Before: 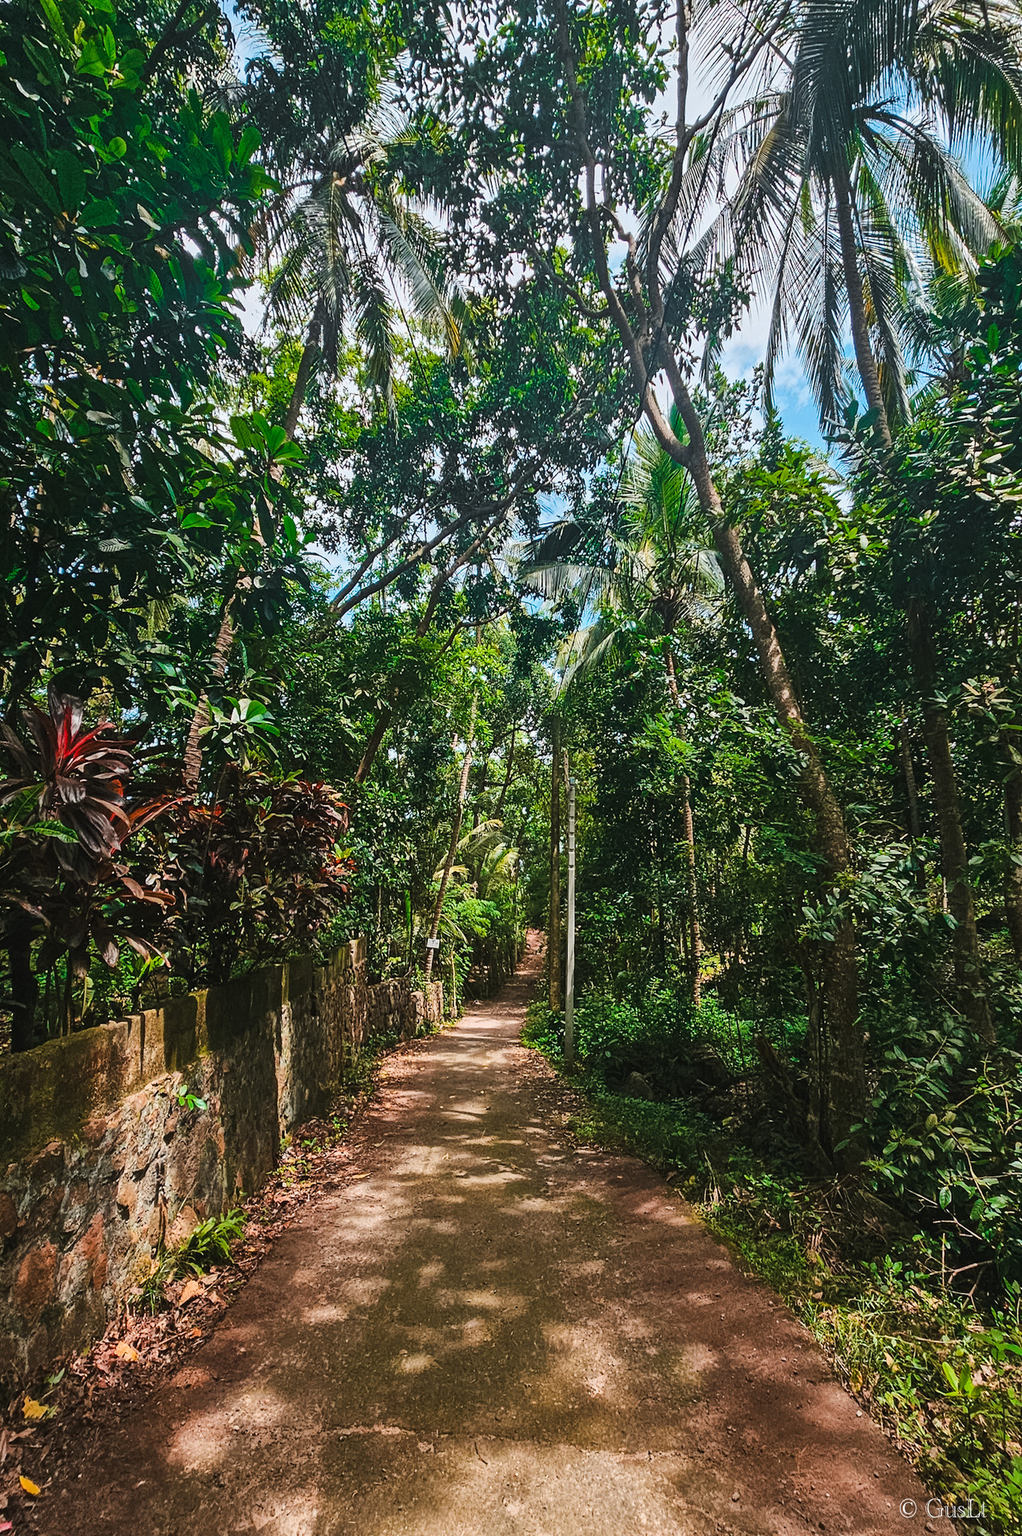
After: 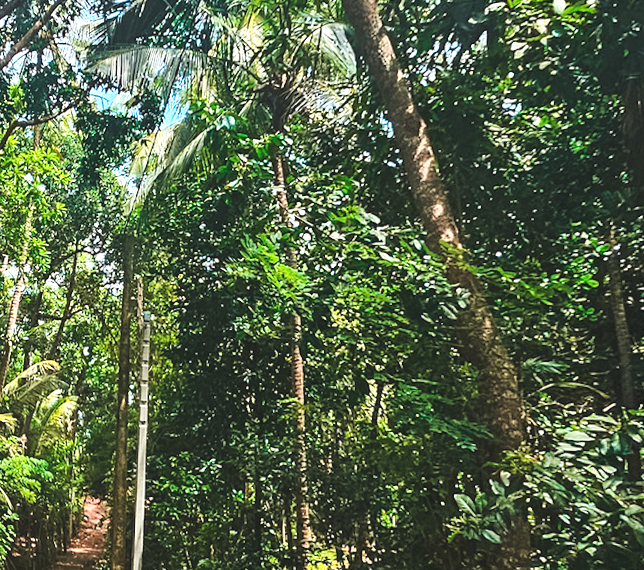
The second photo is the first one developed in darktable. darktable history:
rotate and perspective: rotation 1.69°, lens shift (vertical) -0.023, lens shift (horizontal) -0.291, crop left 0.025, crop right 0.988, crop top 0.092, crop bottom 0.842
exposure: black level correction -0.005, exposure 0.622 EV, compensate highlight preservation false
crop: left 36.607%, top 34.735%, right 13.146%, bottom 30.611%
